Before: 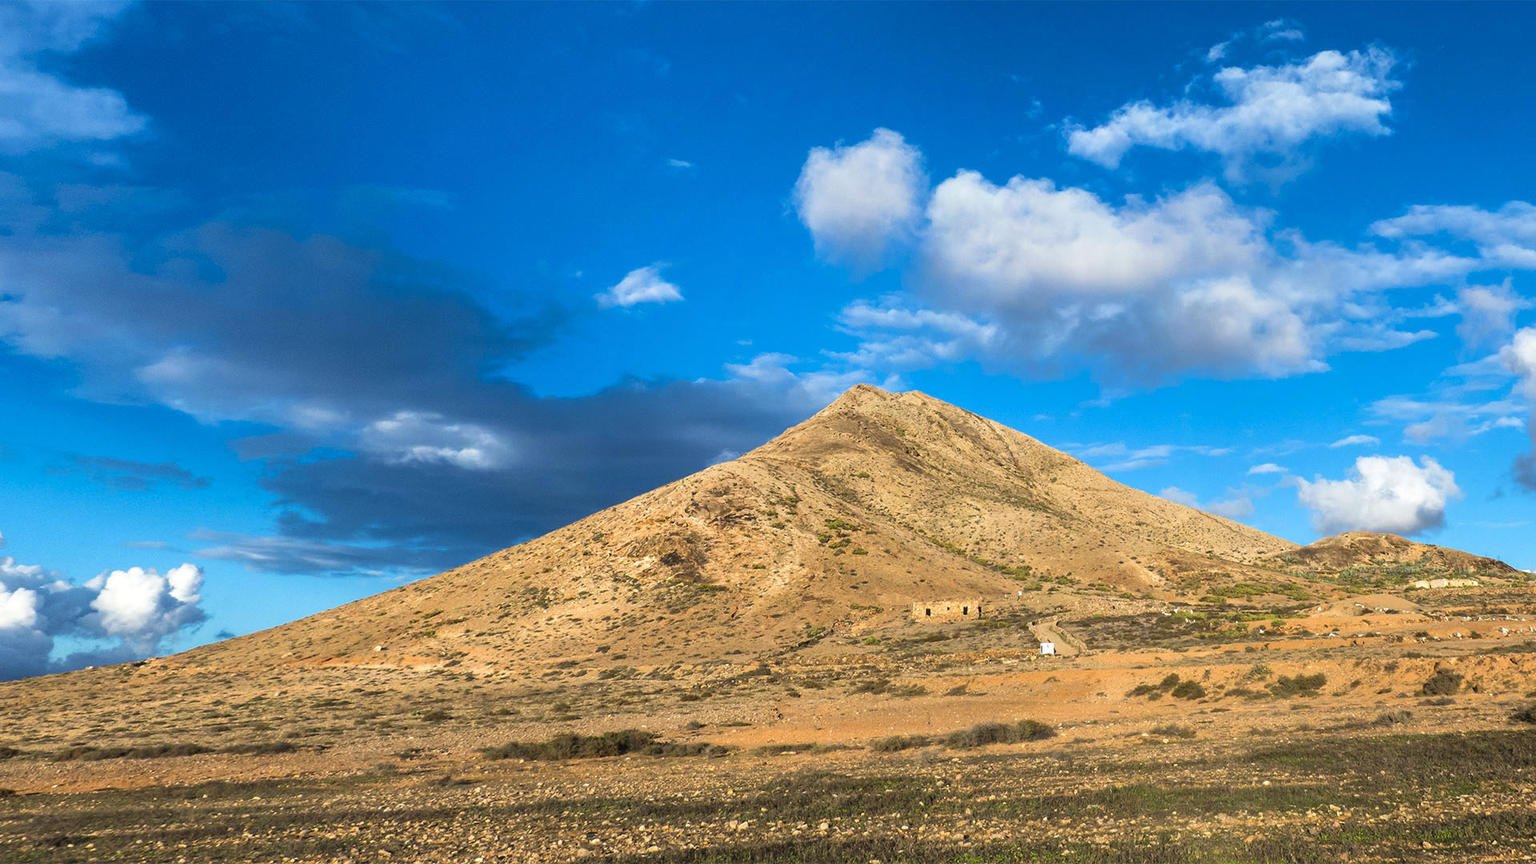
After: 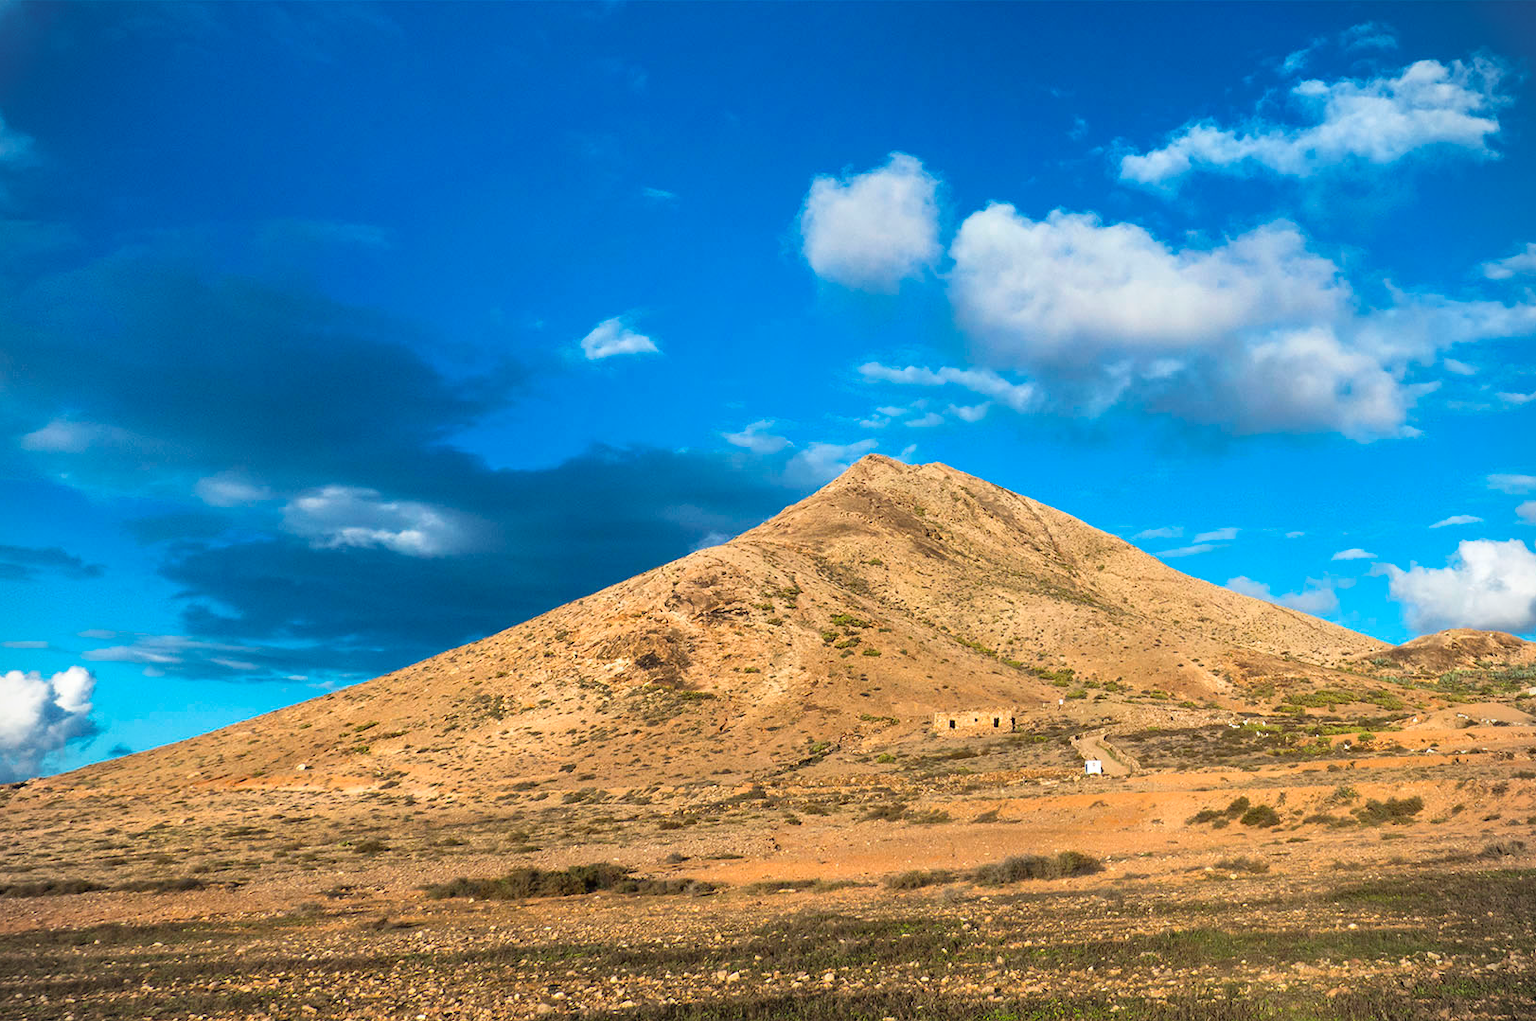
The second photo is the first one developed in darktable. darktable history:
crop: left 8.031%, right 7.41%
vignetting: fall-off start 92.39%
